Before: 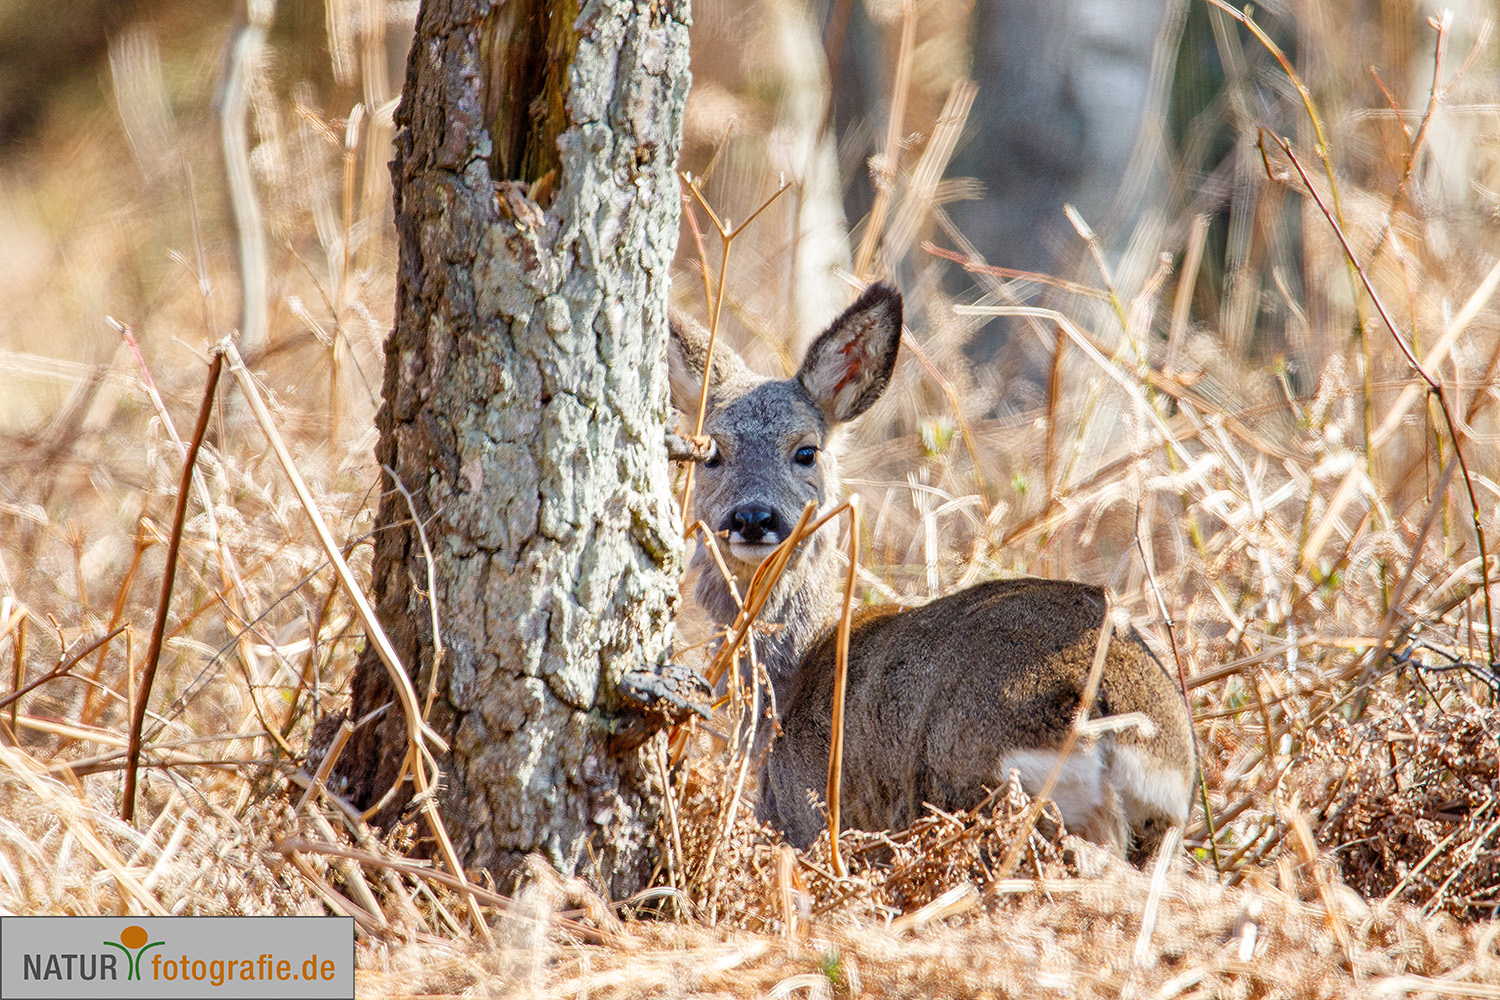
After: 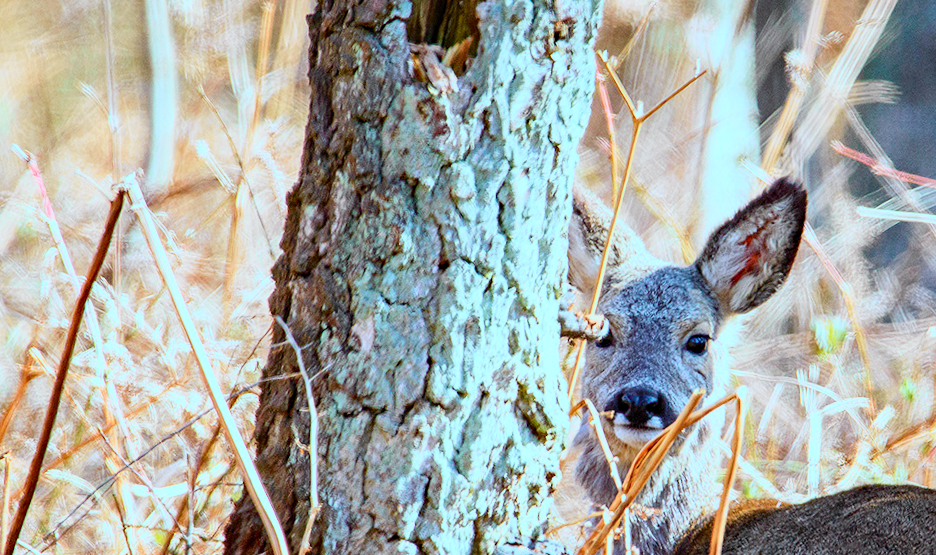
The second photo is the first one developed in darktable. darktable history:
color calibration: x 0.396, y 0.386, temperature 3669 K
crop and rotate: angle -4.99°, left 2.122%, top 6.945%, right 27.566%, bottom 30.519%
haze removal: compatibility mode true, adaptive false
tone curve: curves: ch0 [(0, 0) (0.131, 0.116) (0.316, 0.345) (0.501, 0.584) (0.629, 0.732) (0.812, 0.888) (1, 0.974)]; ch1 [(0, 0) (0.366, 0.367) (0.475, 0.453) (0.494, 0.497) (0.504, 0.503) (0.553, 0.584) (1, 1)]; ch2 [(0, 0) (0.333, 0.346) (0.375, 0.375) (0.424, 0.43) (0.476, 0.492) (0.502, 0.501) (0.533, 0.556) (0.566, 0.599) (0.614, 0.653) (1, 1)], color space Lab, independent channels, preserve colors none
